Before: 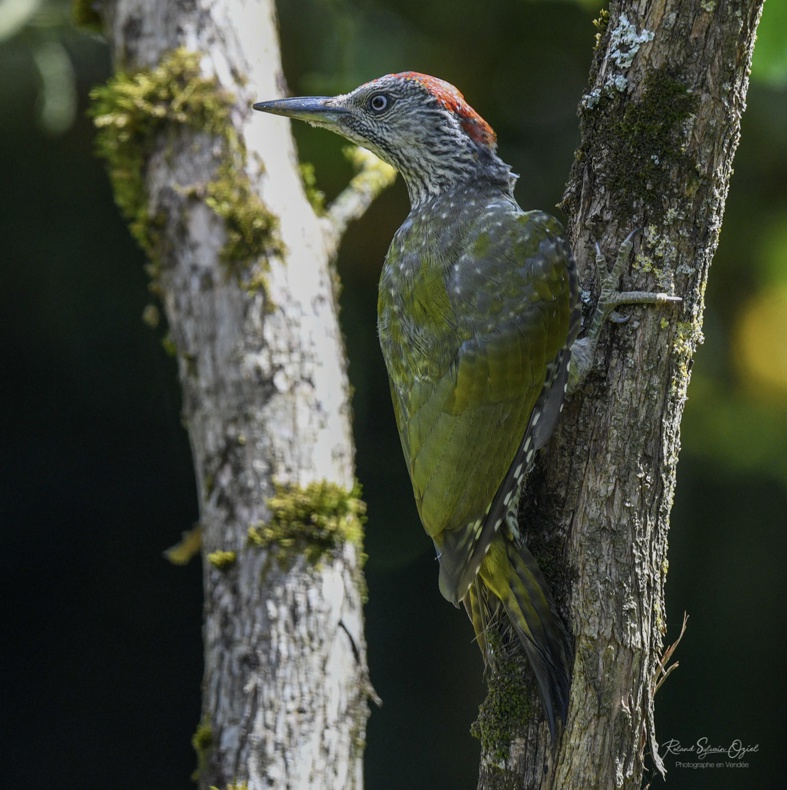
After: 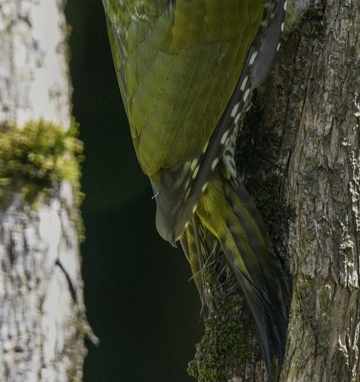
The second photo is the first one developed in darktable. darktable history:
crop: left 35.976%, top 45.819%, right 18.162%, bottom 5.807%
color balance: mode lift, gamma, gain (sRGB), lift [1, 0.99, 1.01, 0.992], gamma [1, 1.037, 0.974, 0.963]
exposure: exposure -0.072 EV, compensate highlight preservation false
